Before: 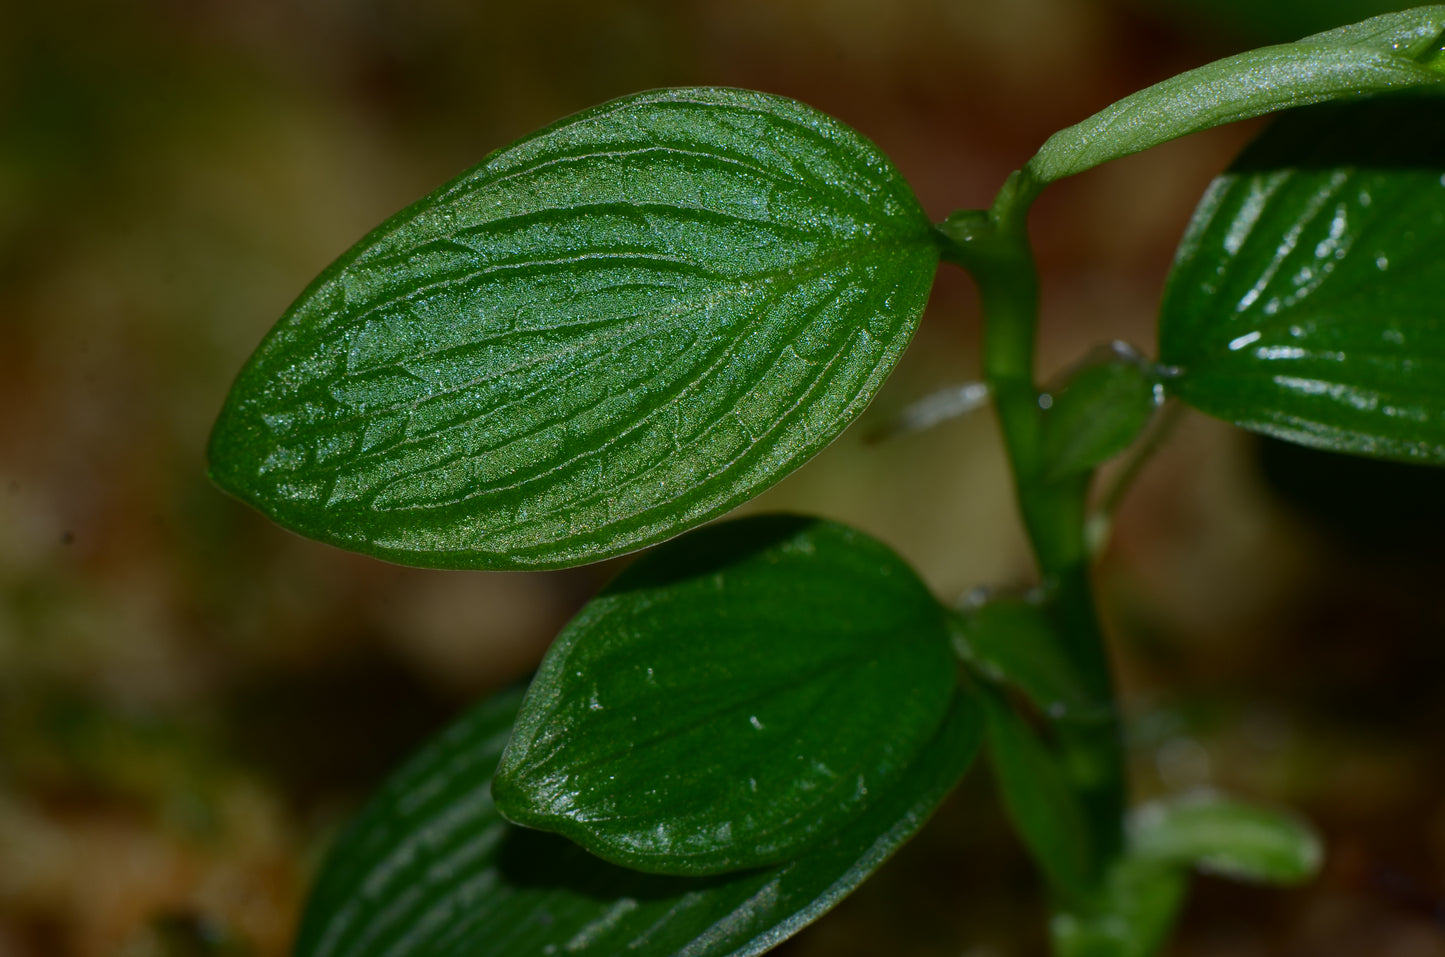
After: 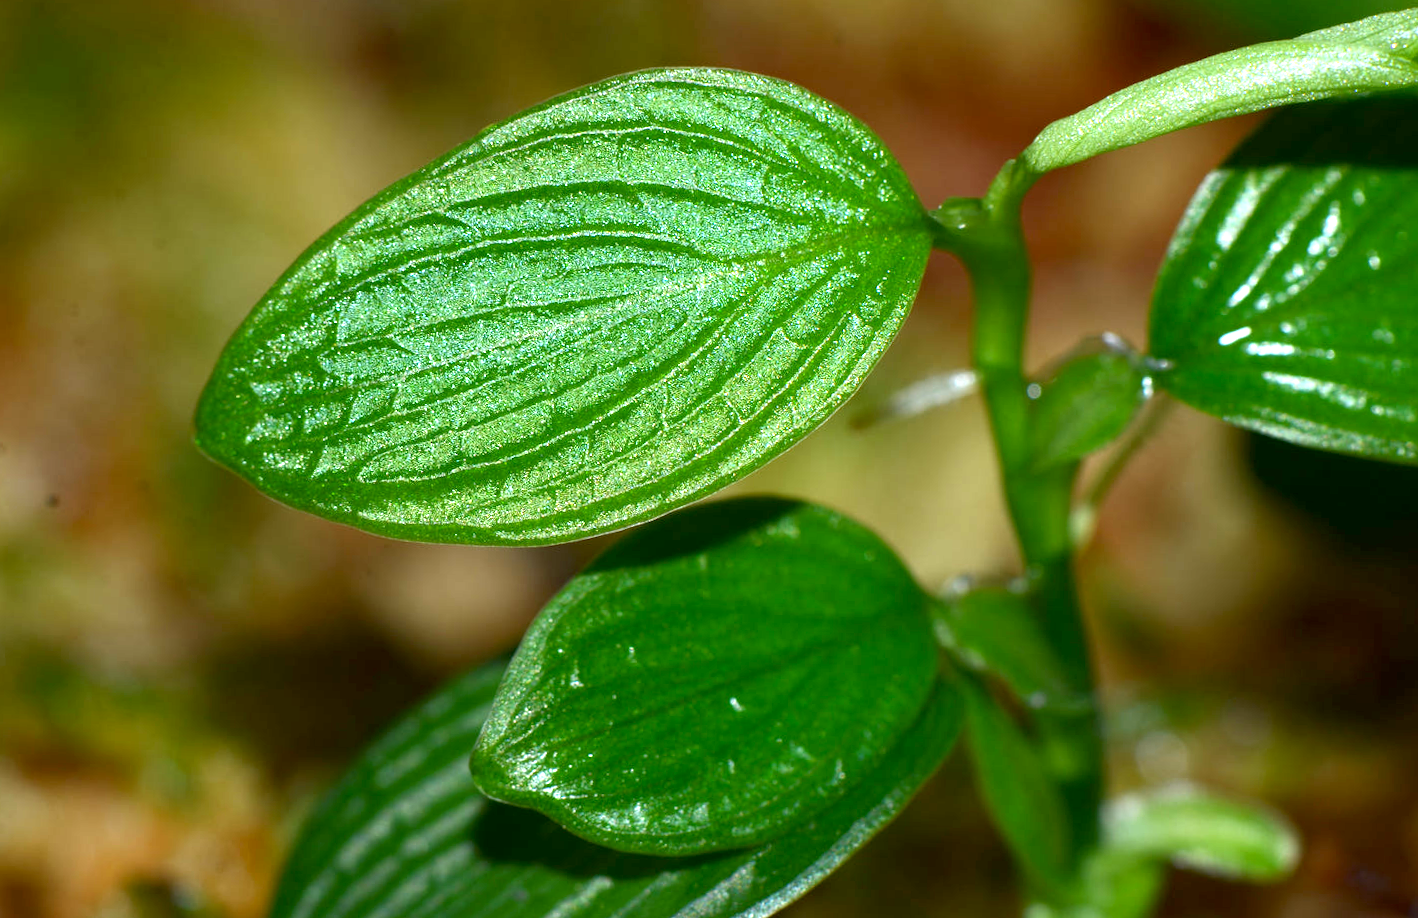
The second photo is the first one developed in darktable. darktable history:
exposure: black level correction 0.001, exposure 1.84 EV, compensate highlight preservation false
rotate and perspective: rotation 1.57°, crop left 0.018, crop right 0.982, crop top 0.039, crop bottom 0.961
